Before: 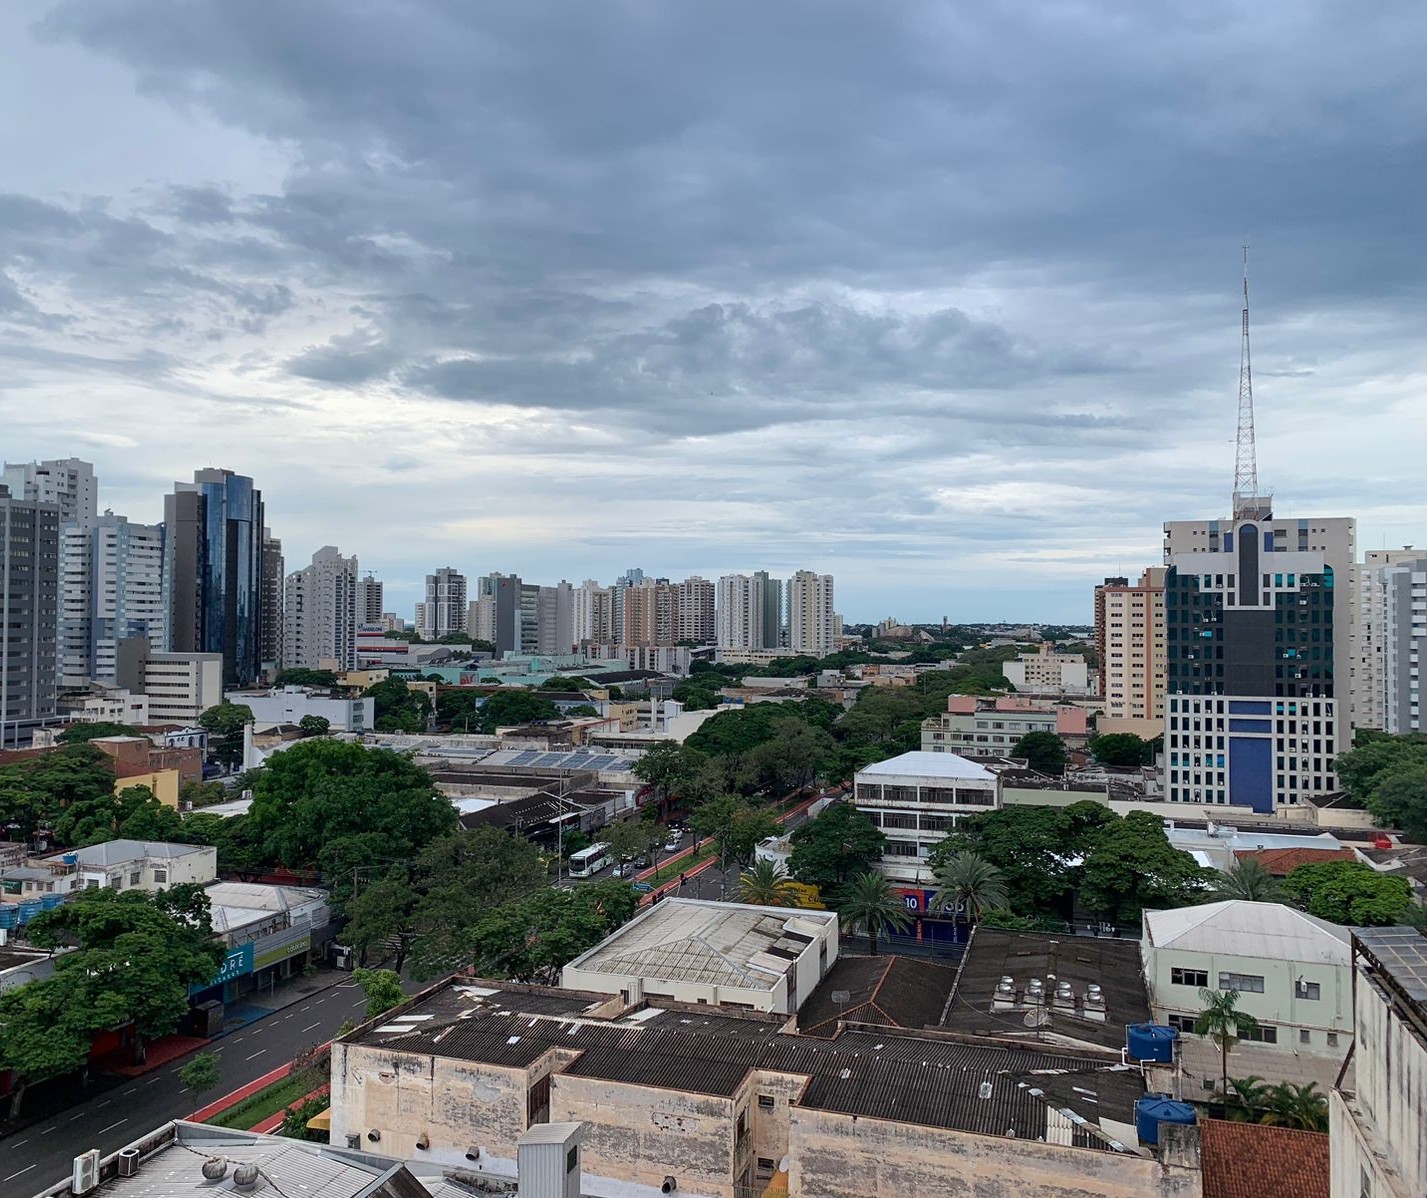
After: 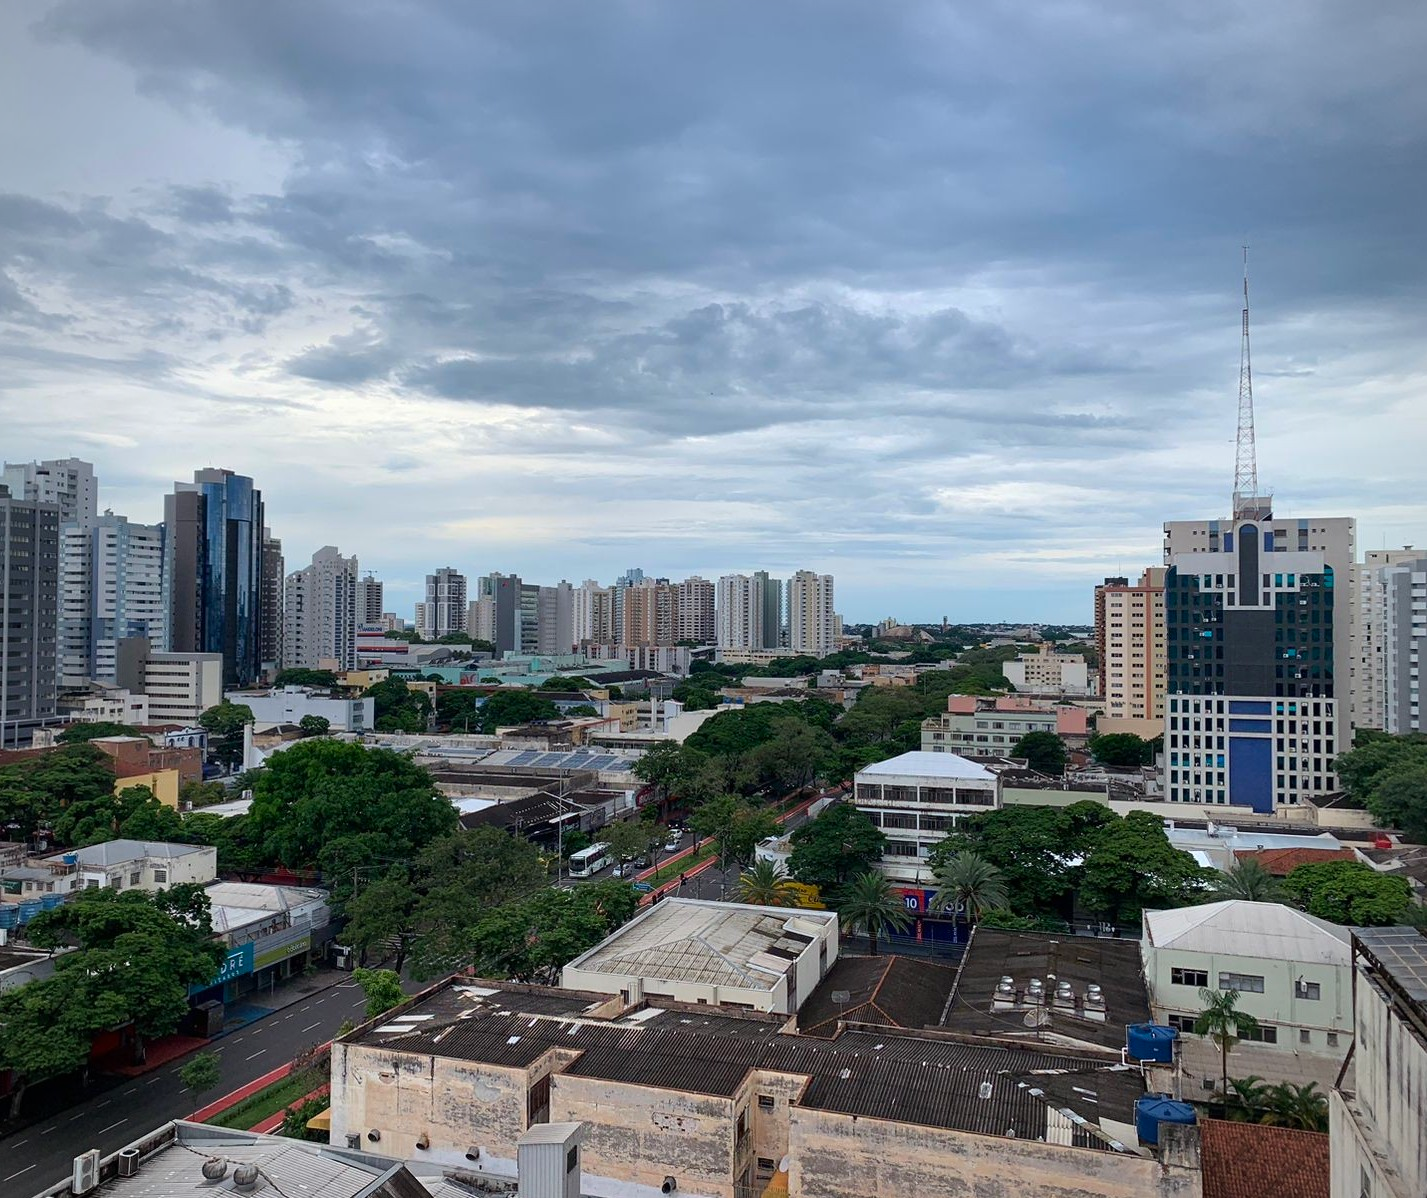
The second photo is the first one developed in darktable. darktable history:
vignetting: fall-off radius 81.94%
contrast brightness saturation: contrast 0.04, saturation 0.16
